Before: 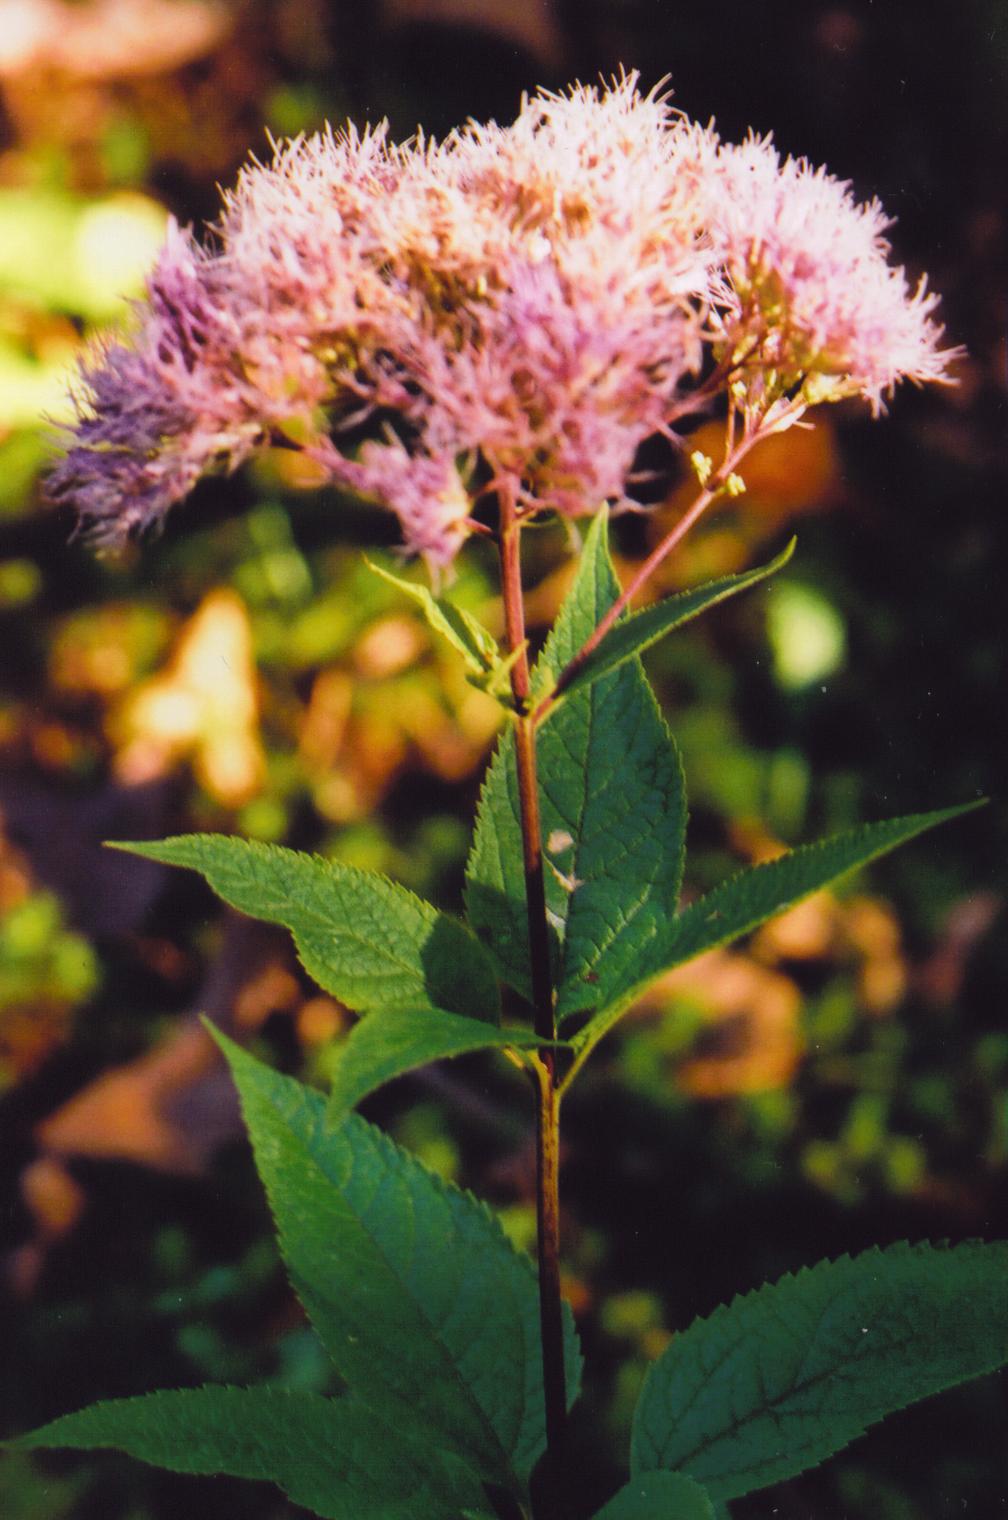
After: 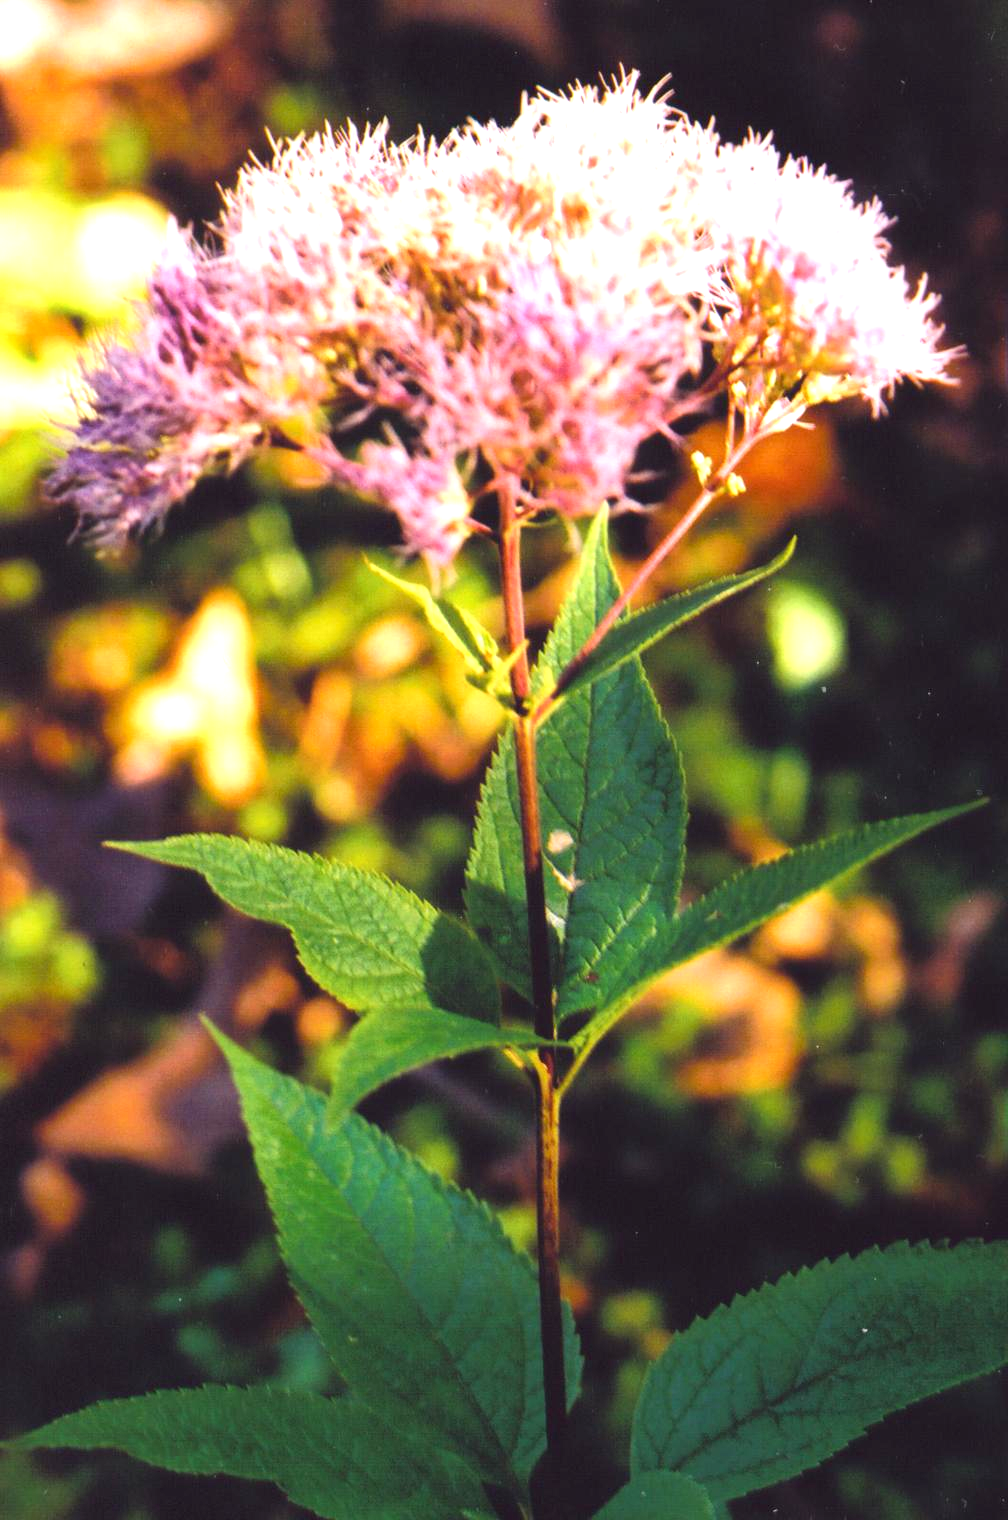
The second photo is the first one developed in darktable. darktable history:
exposure: black level correction 0.001, exposure 0.963 EV, compensate highlight preservation false
